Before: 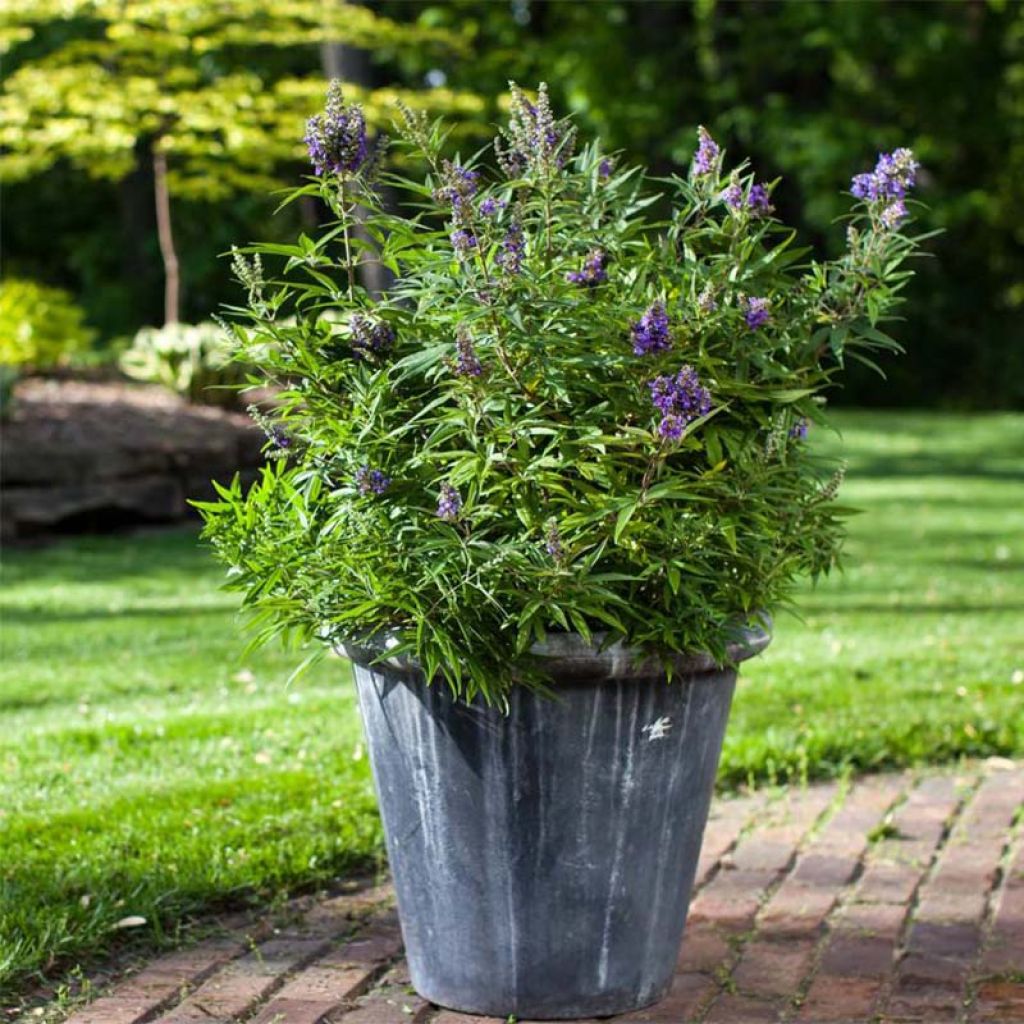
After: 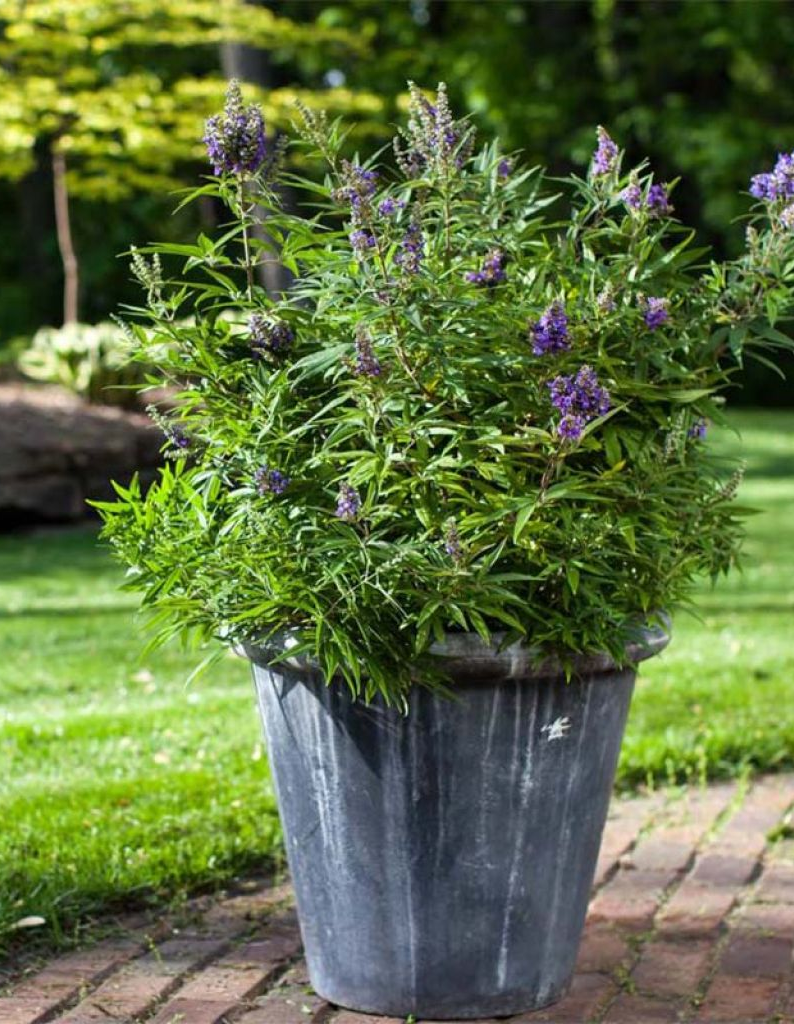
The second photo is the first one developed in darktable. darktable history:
crop: left 9.884%, right 12.545%
